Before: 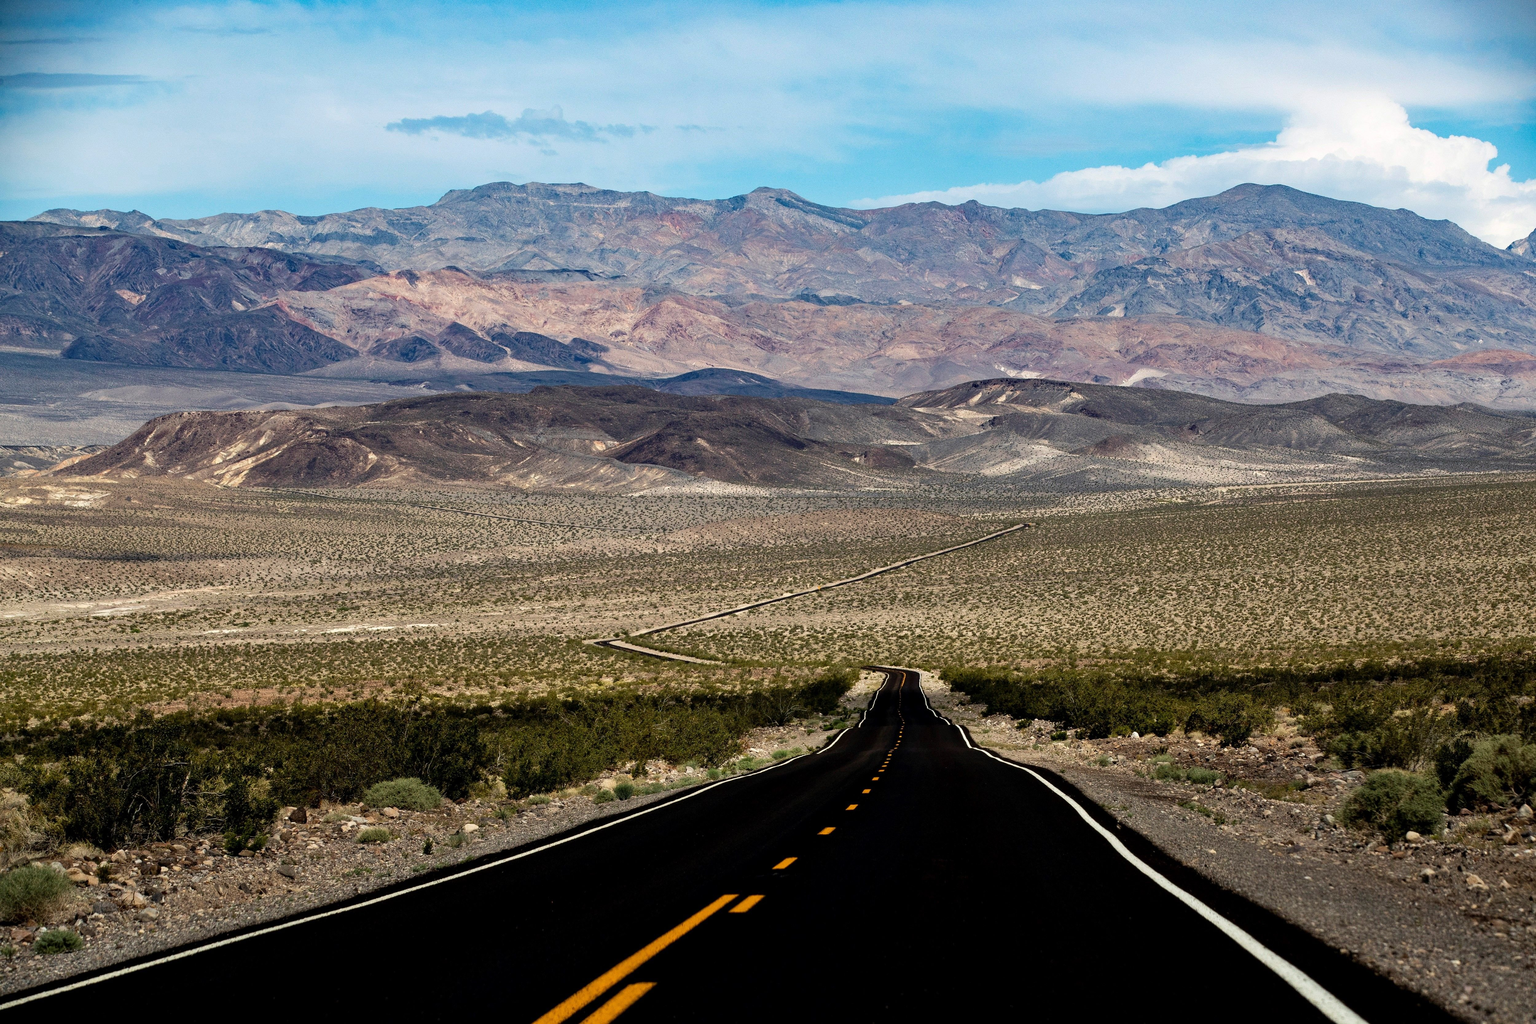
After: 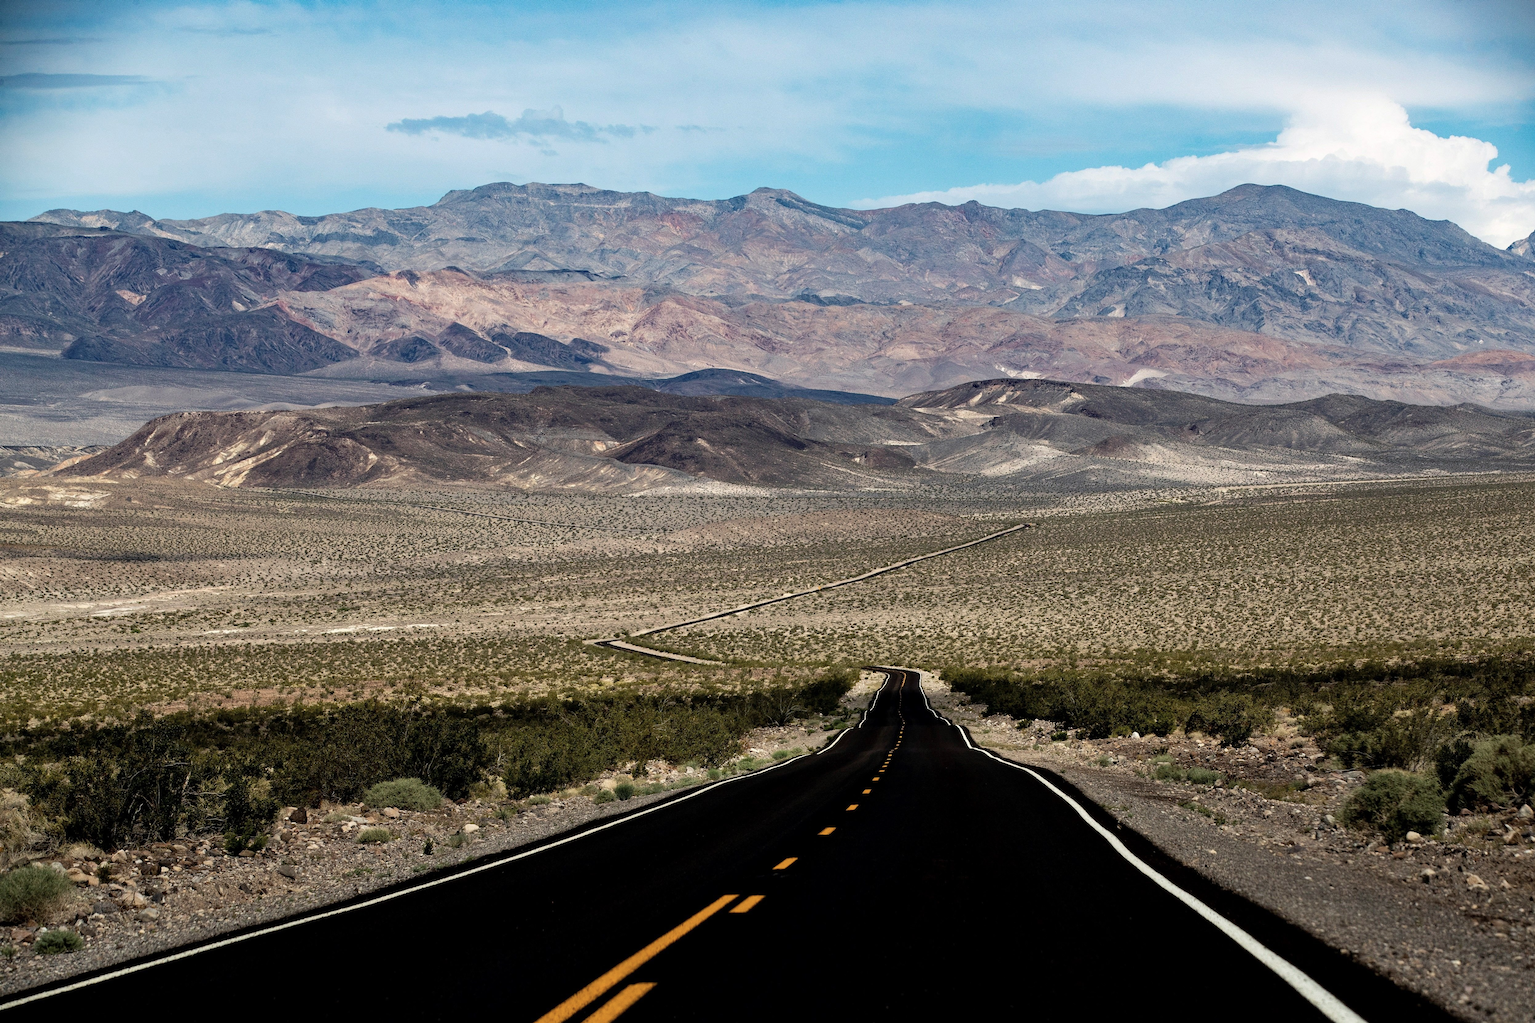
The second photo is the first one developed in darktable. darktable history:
sharpen: radius 2.859, amount 0.877, threshold 47.473
color correction: highlights b* 0.038, saturation 0.844
